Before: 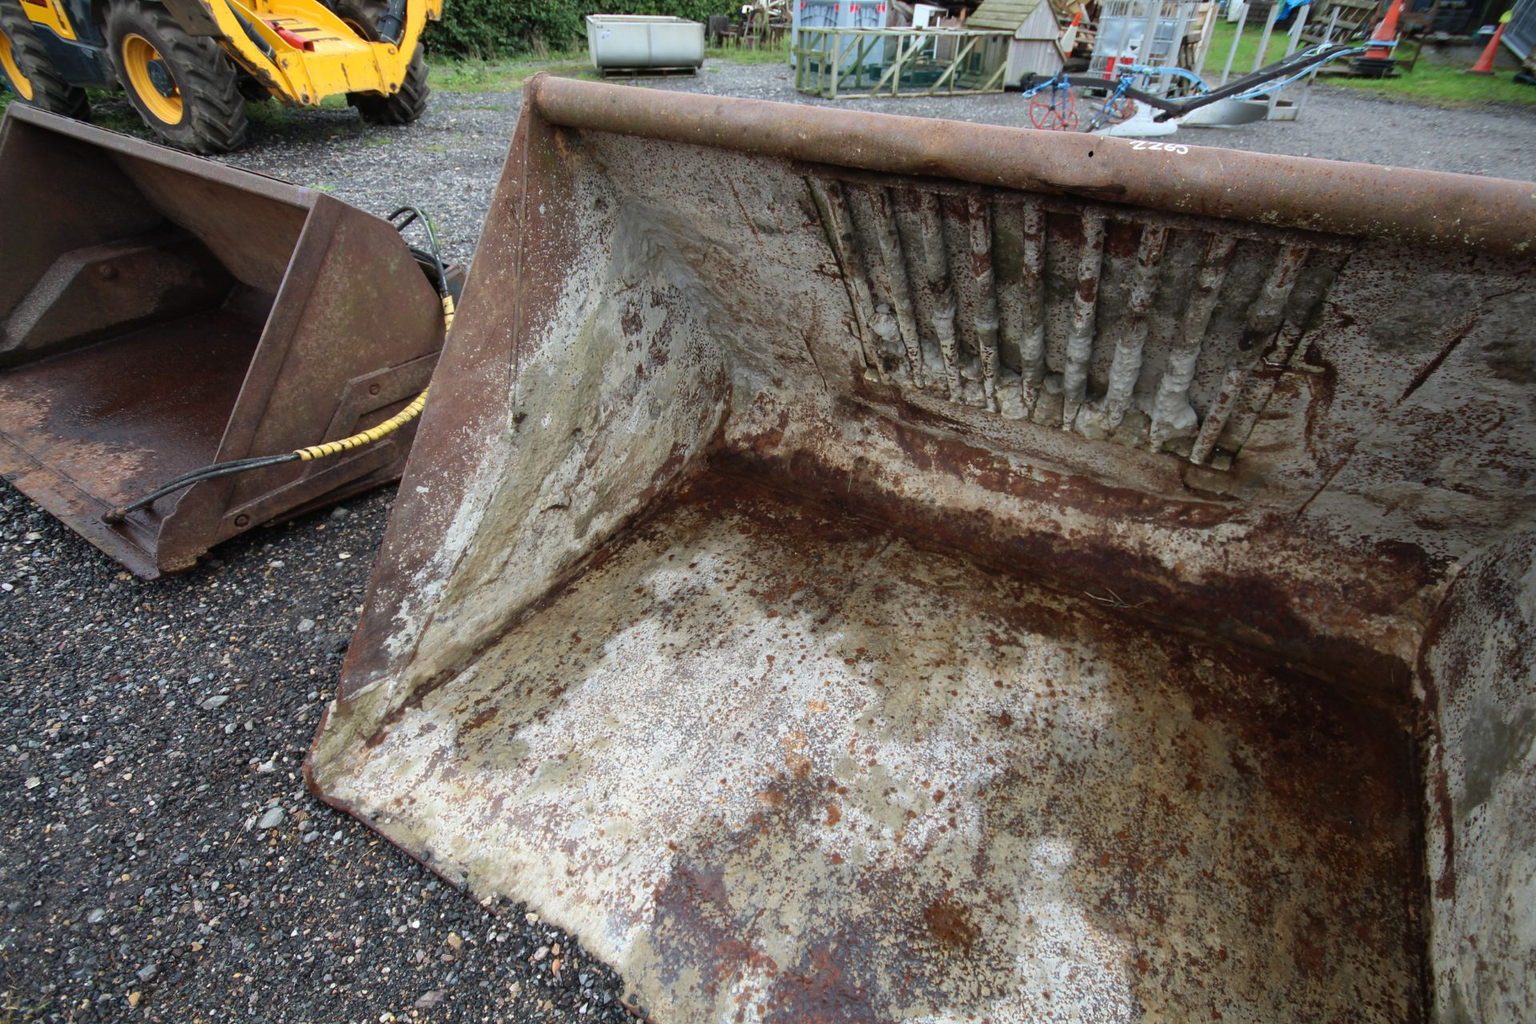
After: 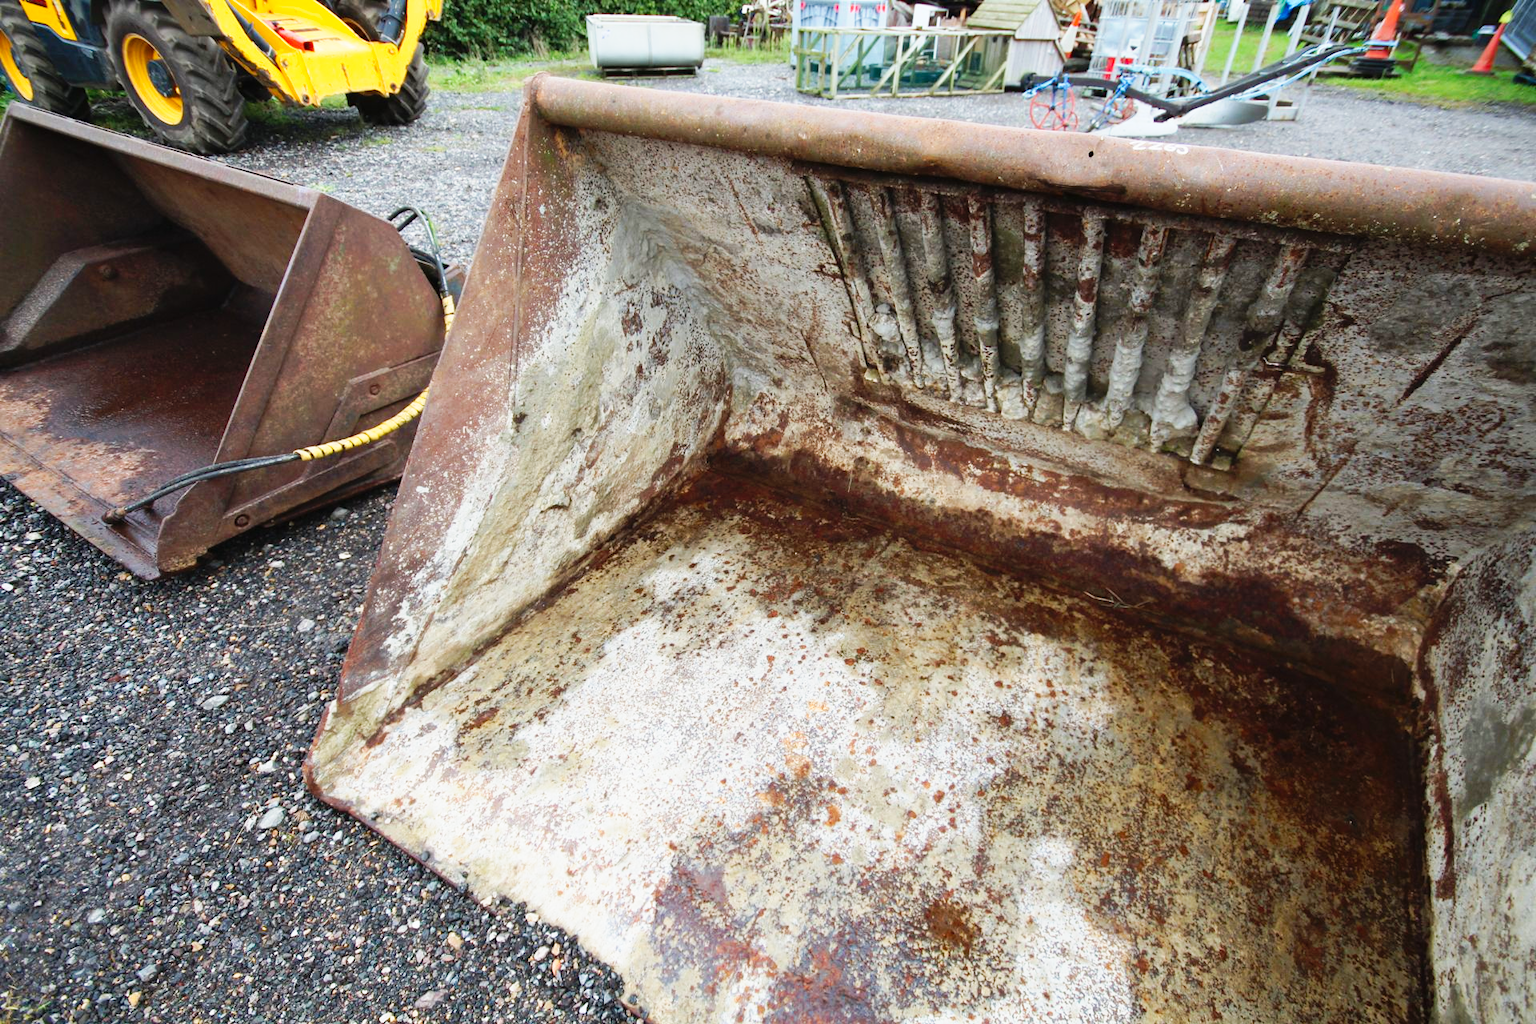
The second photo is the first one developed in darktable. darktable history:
tone curve: curves: ch0 [(0, 0) (0.093, 0.104) (0.226, 0.291) (0.327, 0.431) (0.471, 0.648) (0.759, 0.926) (1, 1)], preserve colors none
local contrast: mode bilateral grid, contrast 99, coarseness 100, detail 92%, midtone range 0.2
color balance rgb: perceptual saturation grading › global saturation 9.84%, global vibrance 9.763%
